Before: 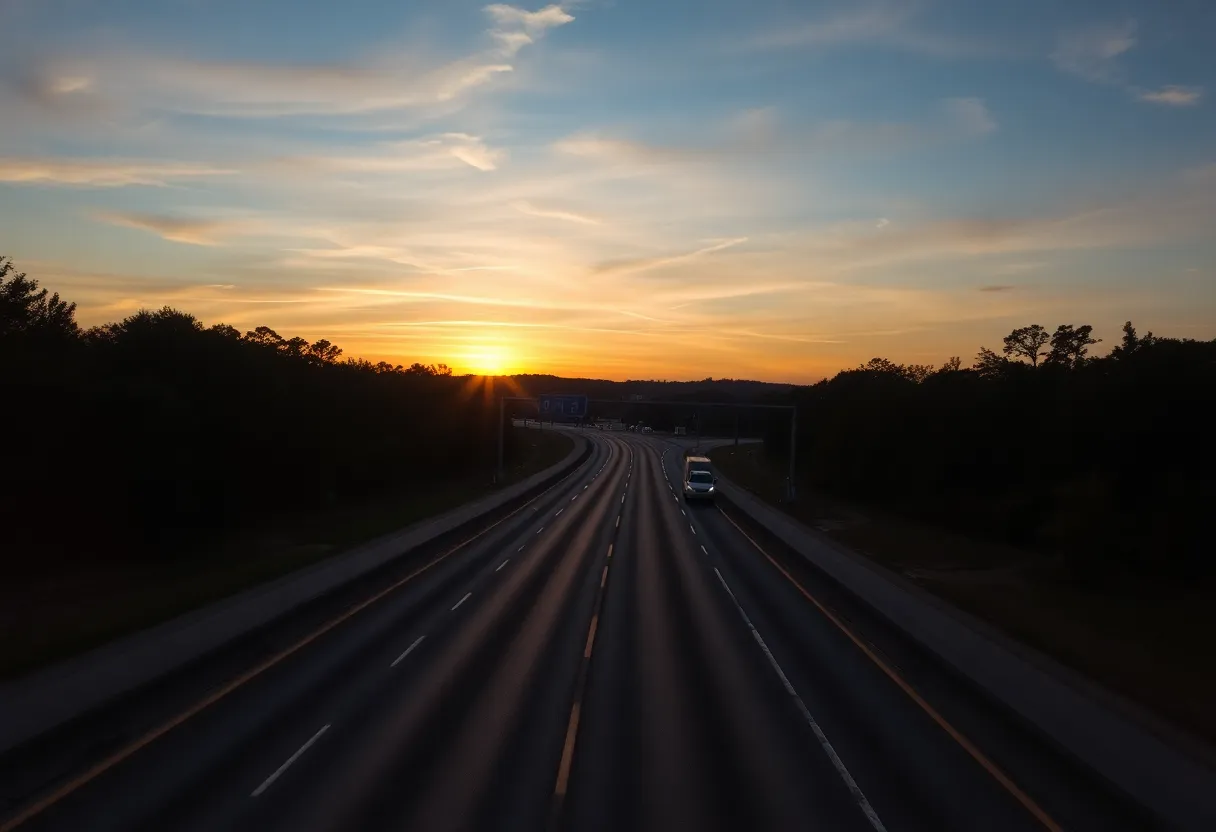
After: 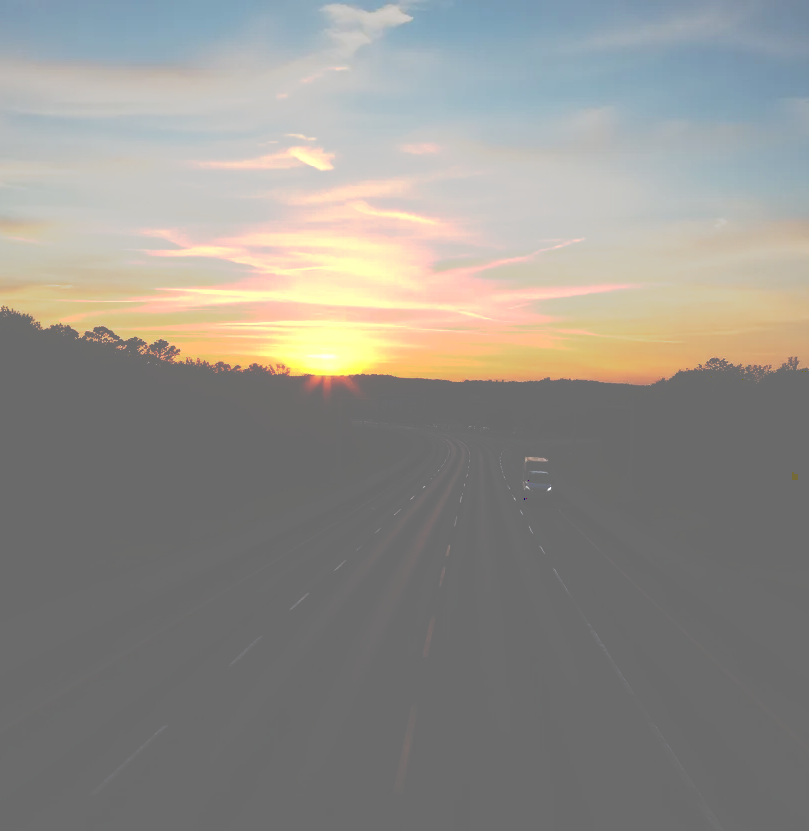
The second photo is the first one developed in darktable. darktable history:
crop and rotate: left 13.37%, right 20.057%
tone curve: curves: ch0 [(0, 0) (0.003, 0.449) (0.011, 0.449) (0.025, 0.449) (0.044, 0.45) (0.069, 0.453) (0.1, 0.453) (0.136, 0.455) (0.177, 0.458) (0.224, 0.462) (0.277, 0.47) (0.335, 0.491) (0.399, 0.522) (0.468, 0.561) (0.543, 0.619) (0.623, 0.69) (0.709, 0.756) (0.801, 0.802) (0.898, 0.825) (1, 1)], preserve colors none
exposure: exposure 0.404 EV, compensate highlight preservation false
